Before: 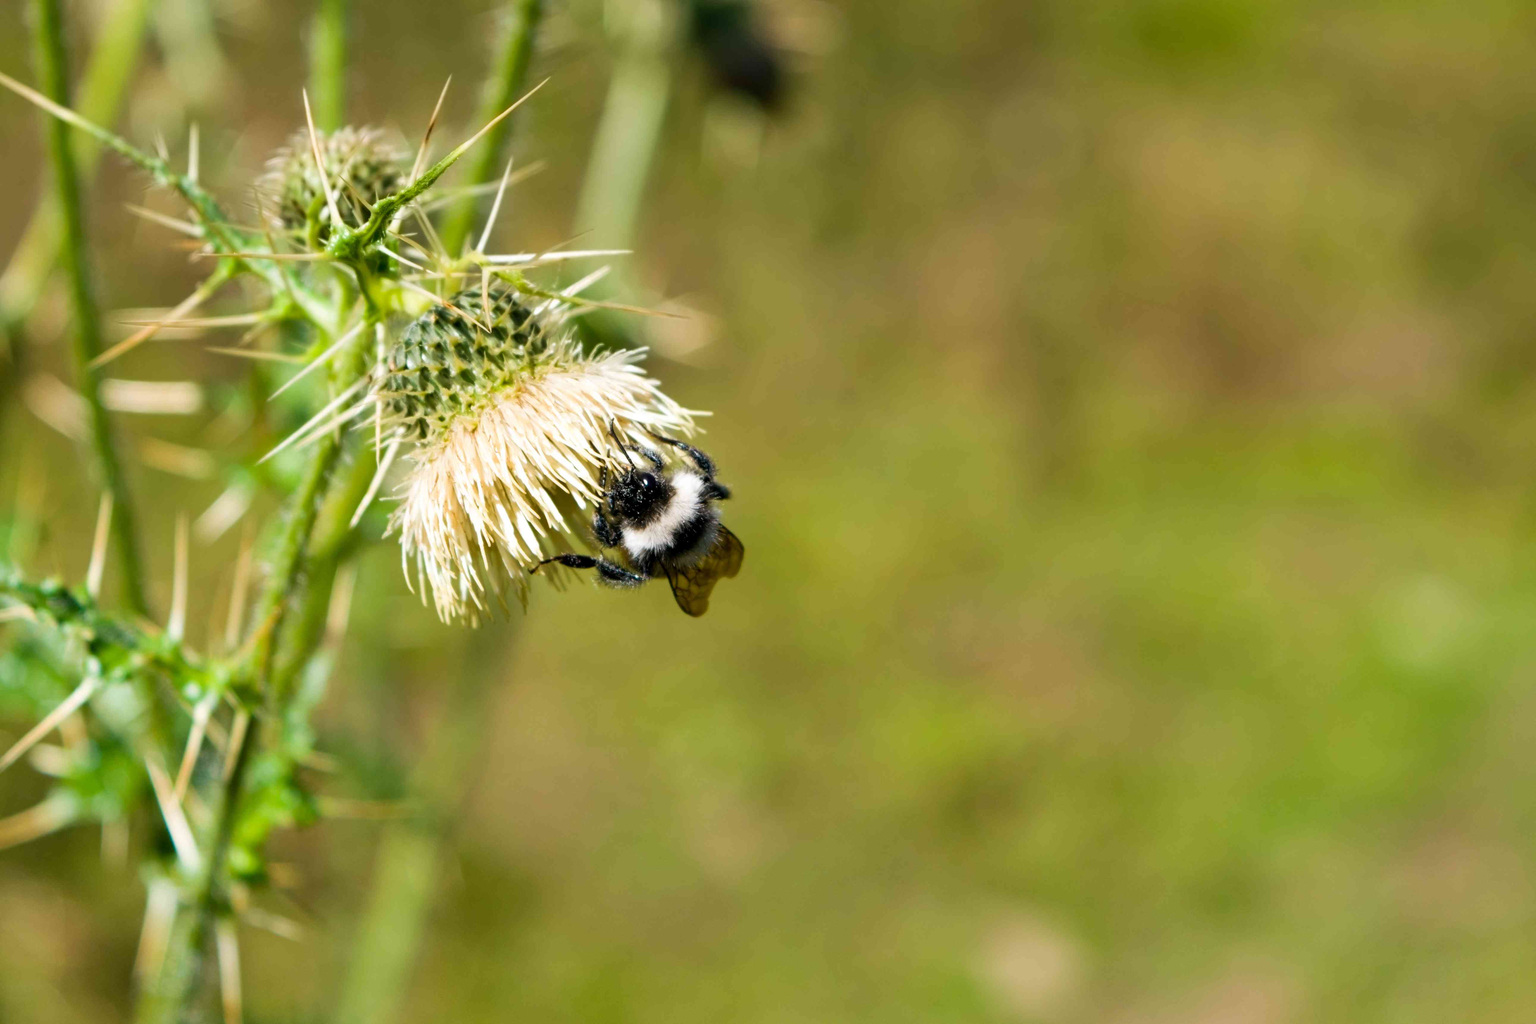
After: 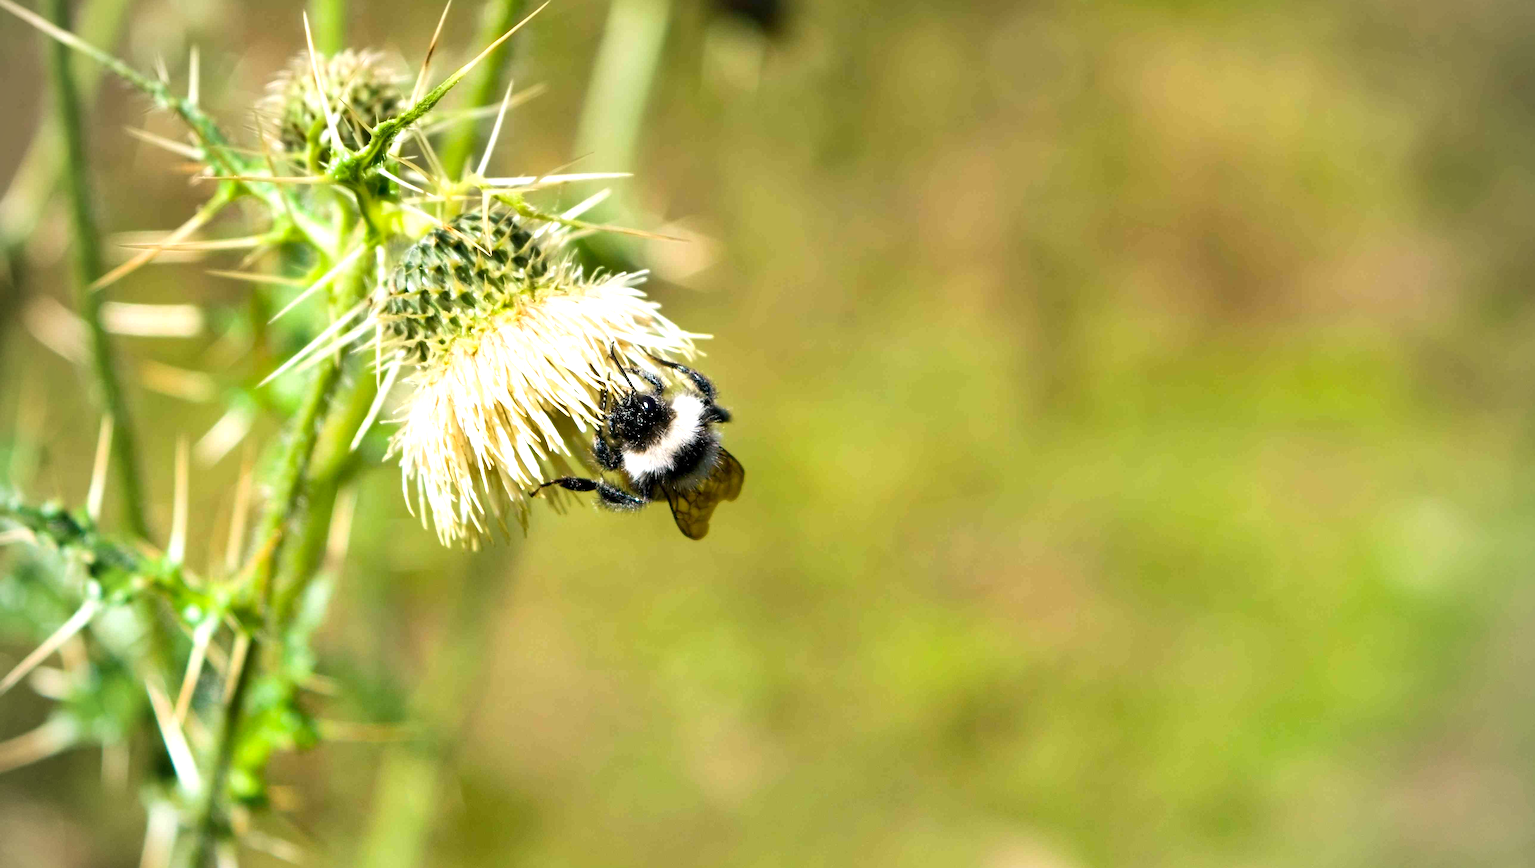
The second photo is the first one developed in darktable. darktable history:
vignetting: fall-off start 79.76%, brightness -0.35
contrast brightness saturation: contrast 0.078, saturation 0.023
crop: top 7.561%, bottom 7.578%
exposure: exposure 0.6 EV, compensate highlight preservation false
sharpen: on, module defaults
